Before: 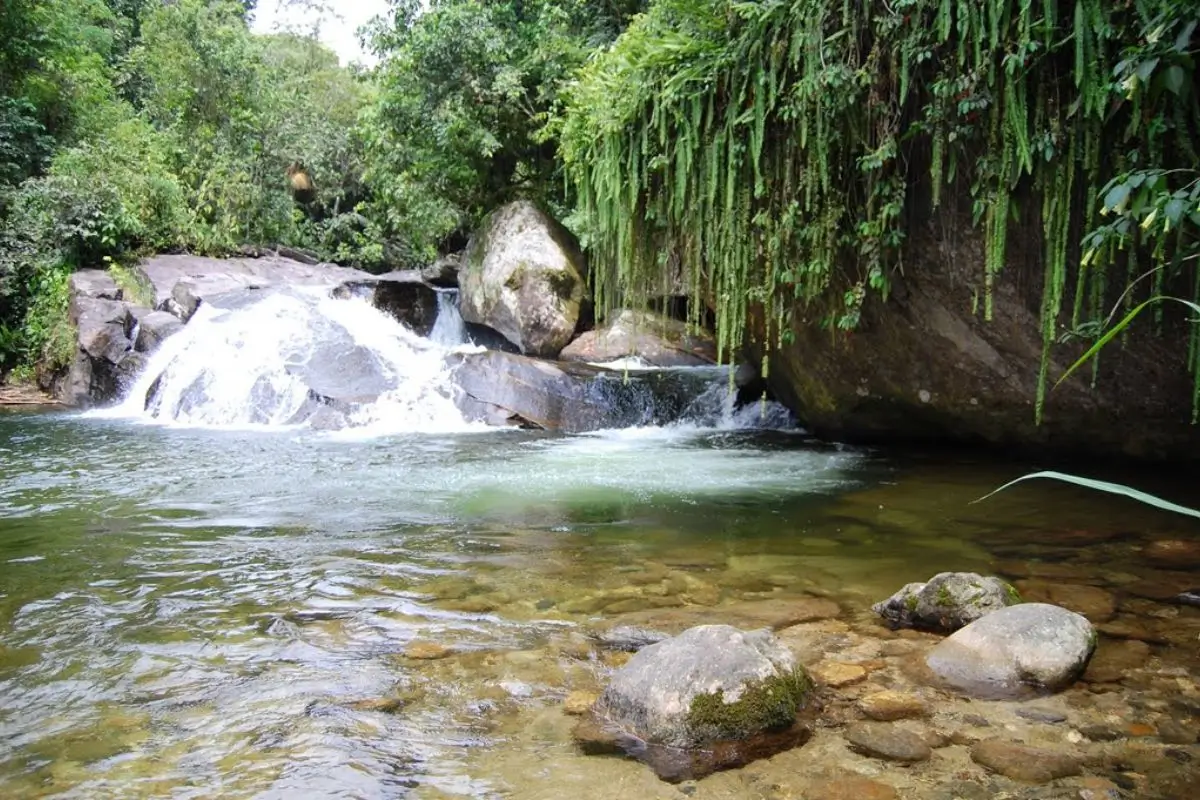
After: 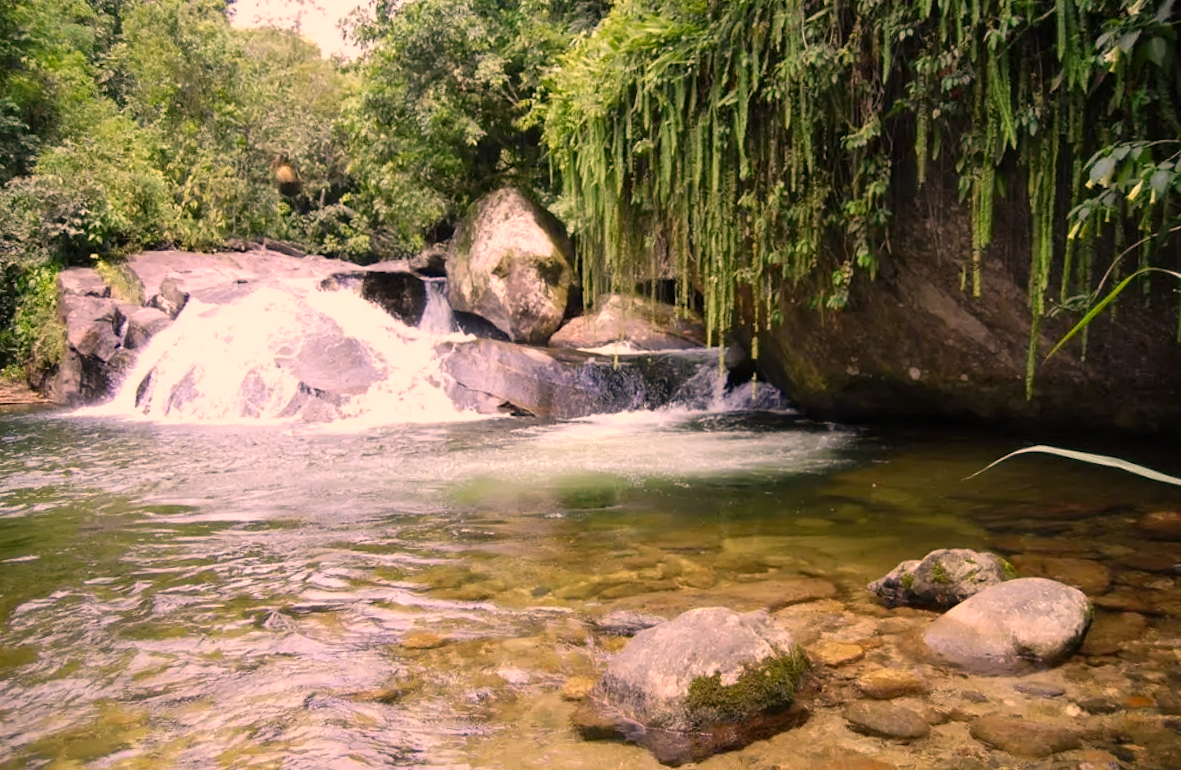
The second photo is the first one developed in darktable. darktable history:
color correction: highlights a* 21.16, highlights b* 19.61
rotate and perspective: rotation -1.42°, crop left 0.016, crop right 0.984, crop top 0.035, crop bottom 0.965
